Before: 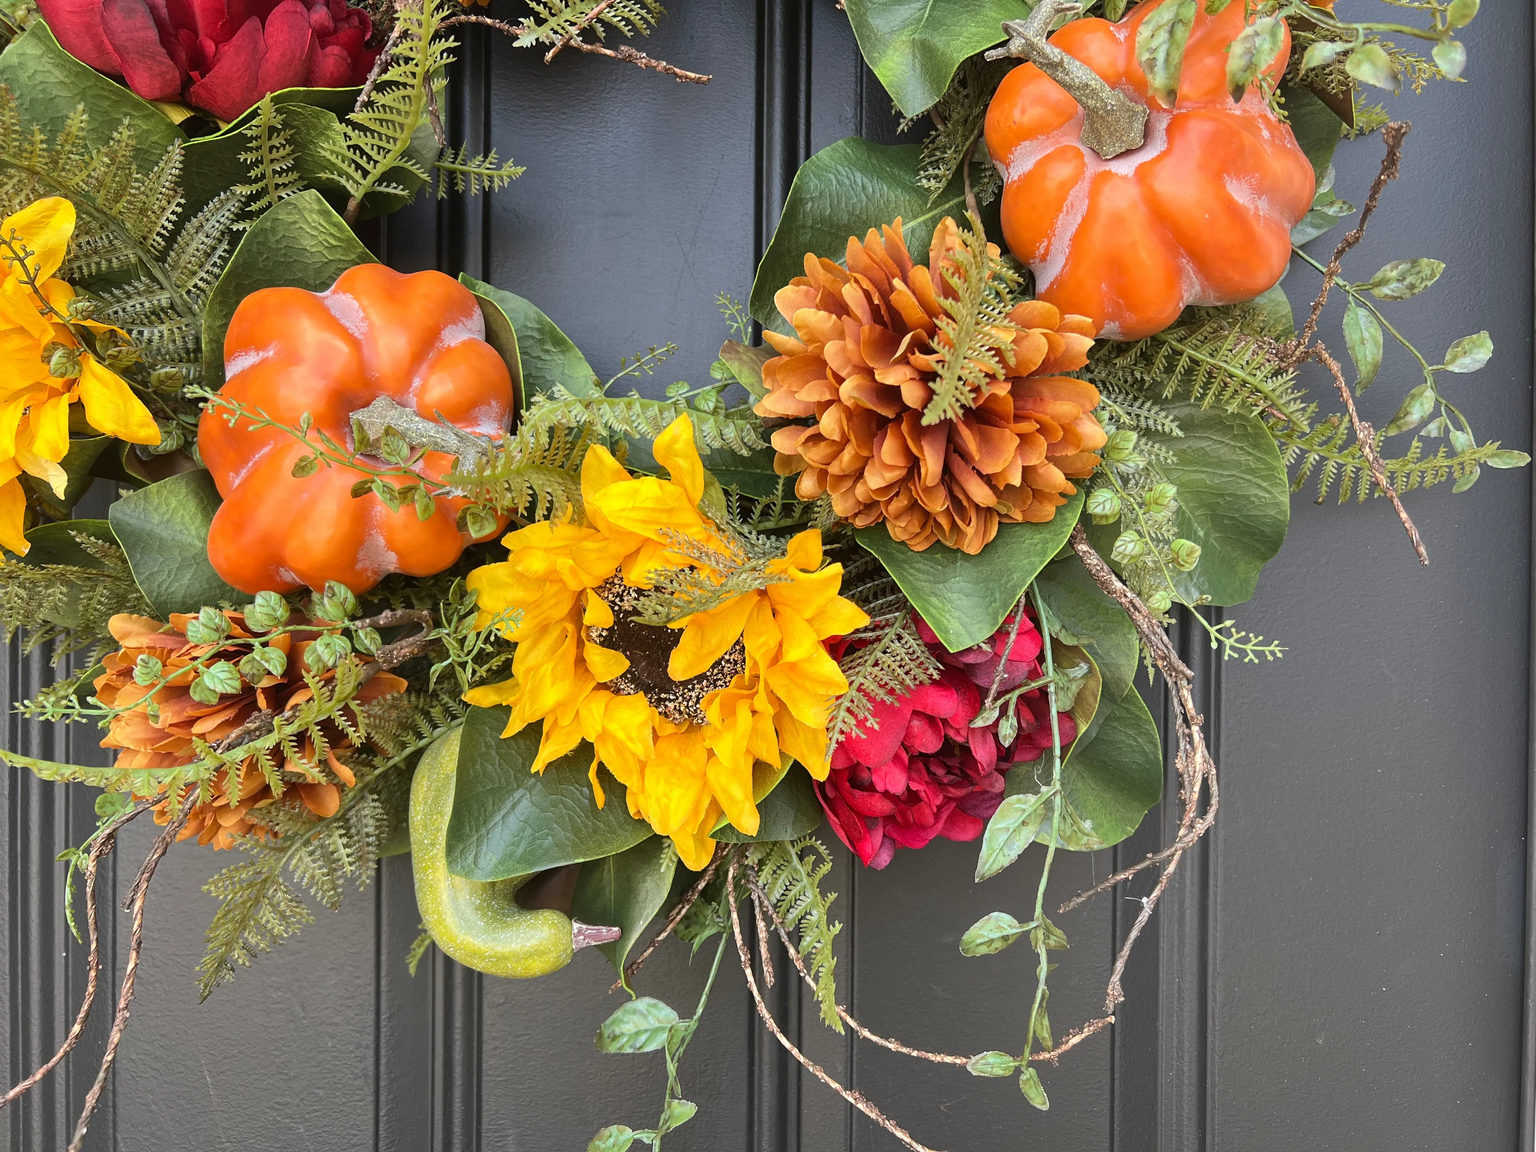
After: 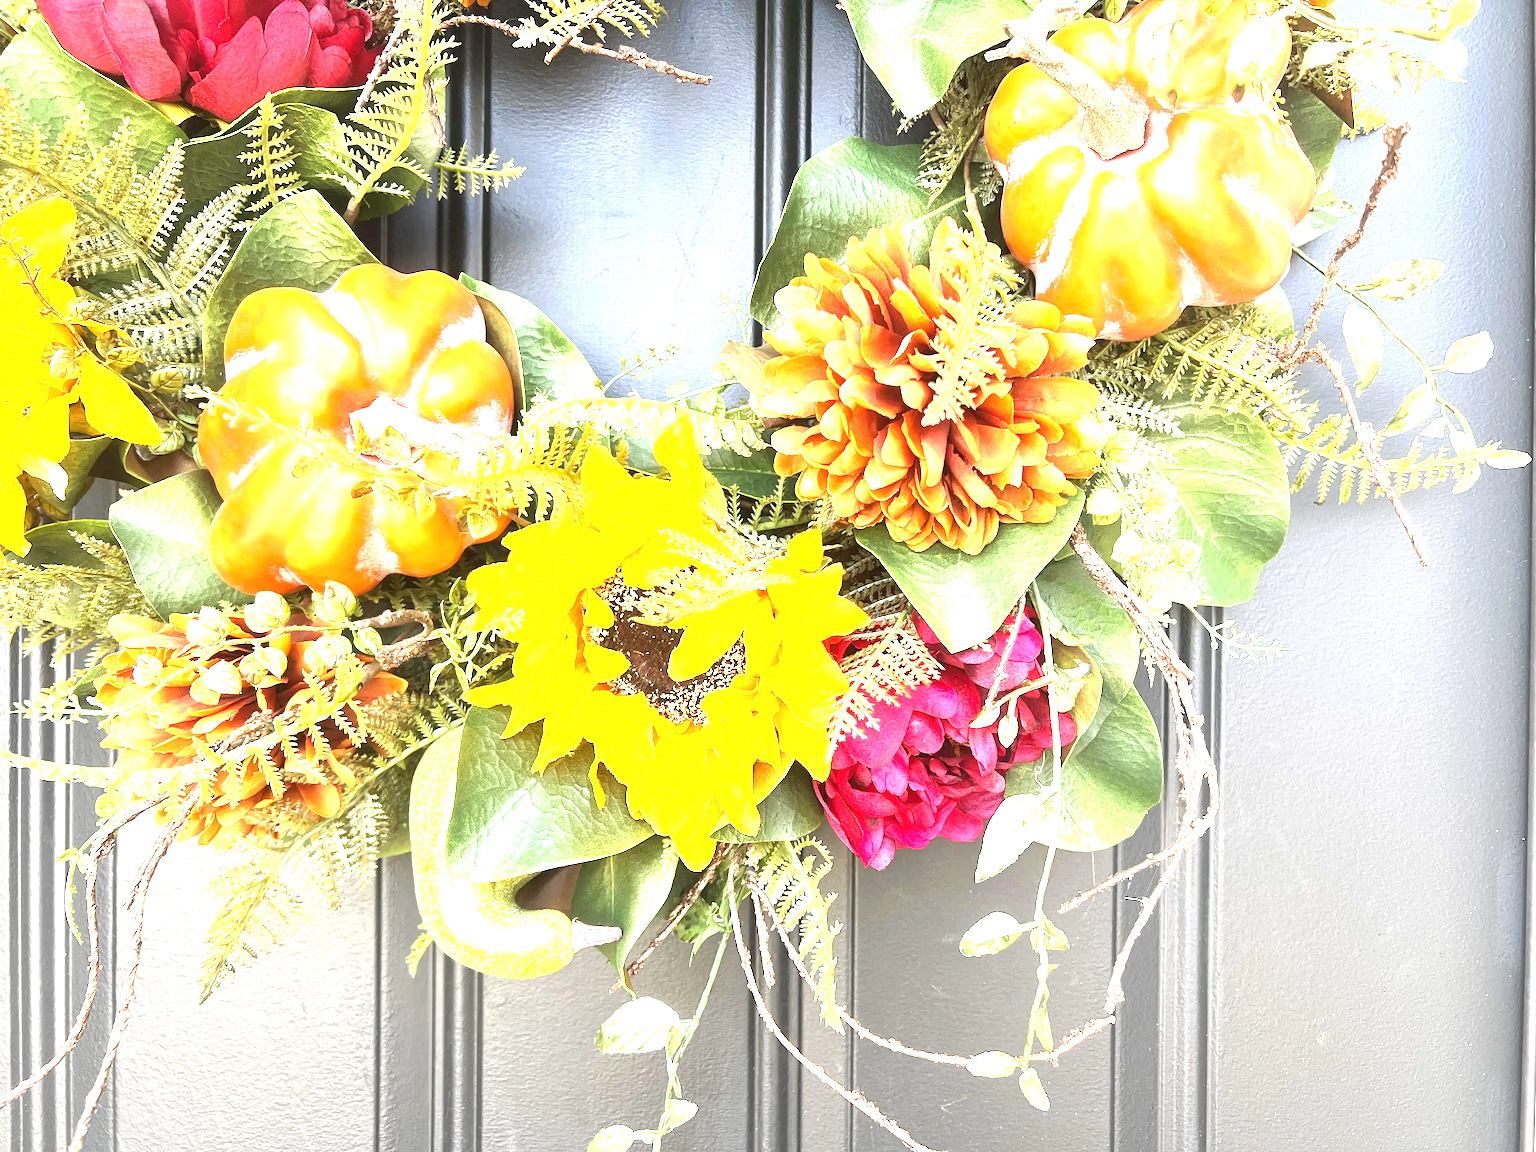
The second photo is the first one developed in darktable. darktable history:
tone equalizer: -8 EV -0.389 EV, -7 EV -0.372 EV, -6 EV -0.344 EV, -5 EV -0.207 EV, -3 EV 0.21 EV, -2 EV 0.352 EV, -1 EV 0.394 EV, +0 EV 0.446 EV, smoothing diameter 24.95%, edges refinement/feathering 11.91, preserve details guided filter
exposure: black level correction 0, exposure 1.988 EV, compensate highlight preservation false
